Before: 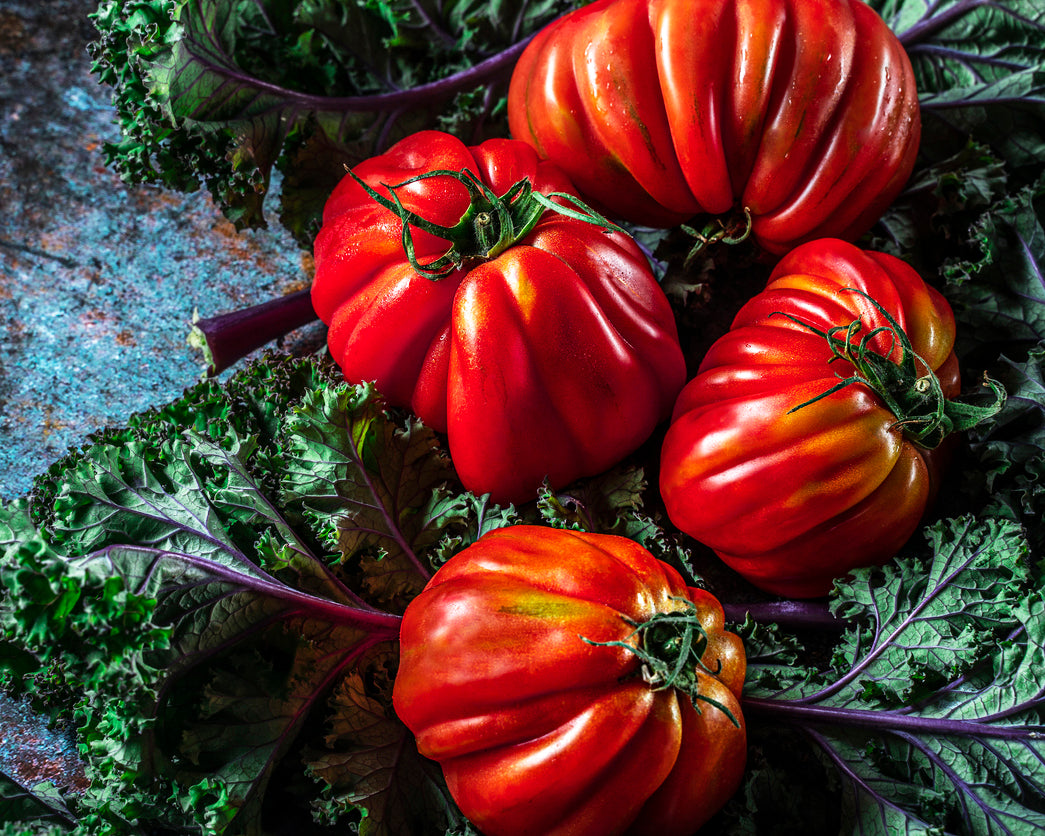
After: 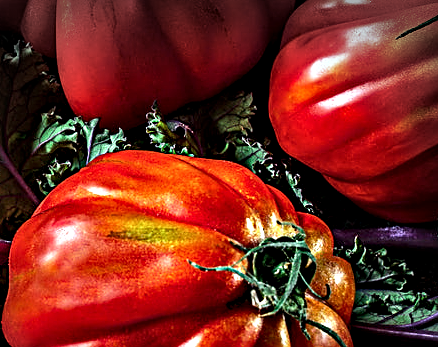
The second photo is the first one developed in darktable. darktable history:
vignetting: fall-off start 97.13%, brightness -0.681, center (-0.026, 0.399), width/height ratio 1.181
sharpen: on, module defaults
contrast equalizer: octaves 7, y [[0.6 ×6], [0.55 ×6], [0 ×6], [0 ×6], [0 ×6]], mix 0.78
crop: left 37.465%, top 44.861%, right 20.579%, bottom 13.576%
